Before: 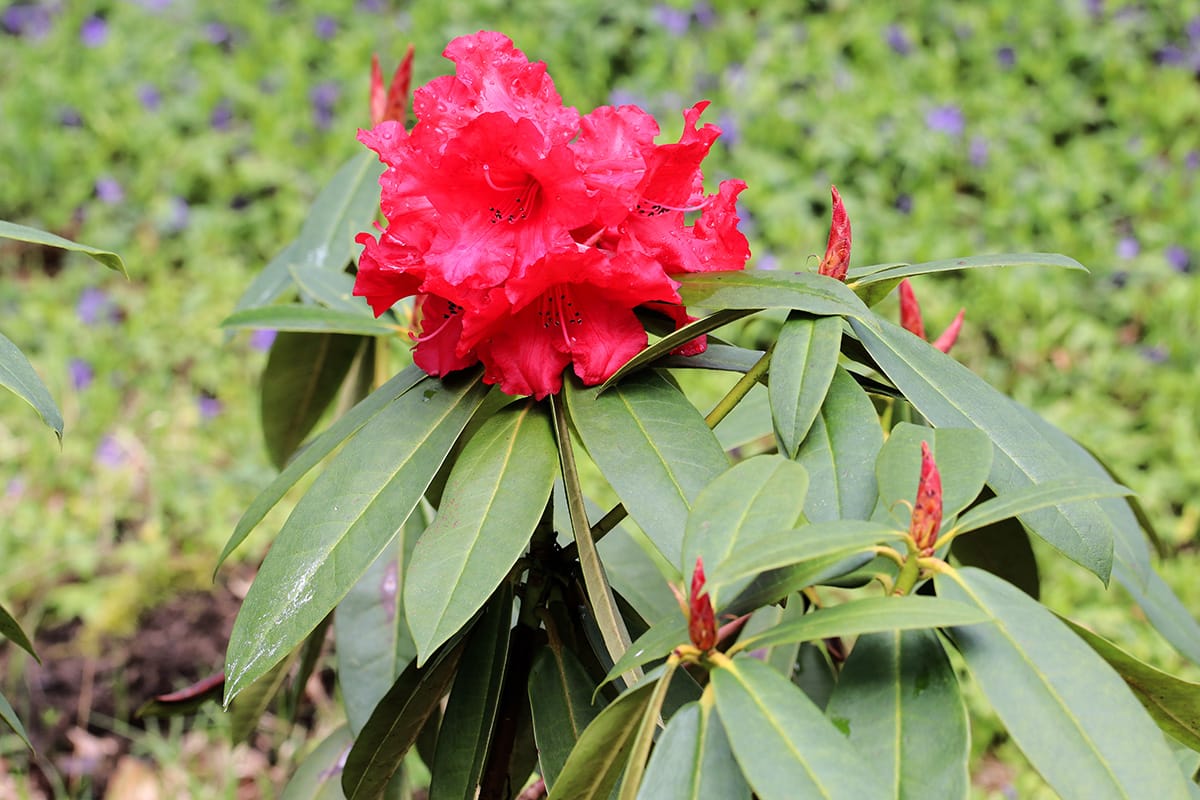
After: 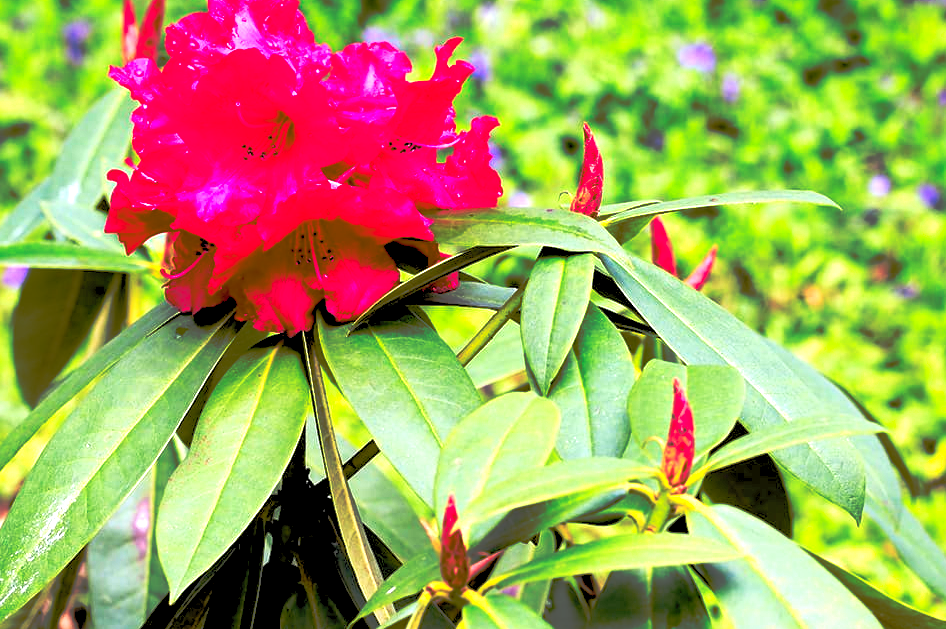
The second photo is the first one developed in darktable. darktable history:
shadows and highlights: shadows -12.5, white point adjustment 4, highlights 28.33
tone curve: curves: ch0 [(0, 0) (0.003, 0.032) (0.53, 0.368) (0.901, 0.866) (1, 1)], preserve colors none
crop and rotate: left 20.74%, top 7.912%, right 0.375%, bottom 13.378%
color balance rgb: linear chroma grading › shadows -2.2%, linear chroma grading › highlights -15%, linear chroma grading › global chroma -10%, linear chroma grading › mid-tones -10%, perceptual saturation grading › global saturation 45%, perceptual saturation grading › highlights -50%, perceptual saturation grading › shadows 30%, perceptual brilliance grading › global brilliance 18%, global vibrance 45%
rgb levels: levels [[0.013, 0.434, 0.89], [0, 0.5, 1], [0, 0.5, 1]]
